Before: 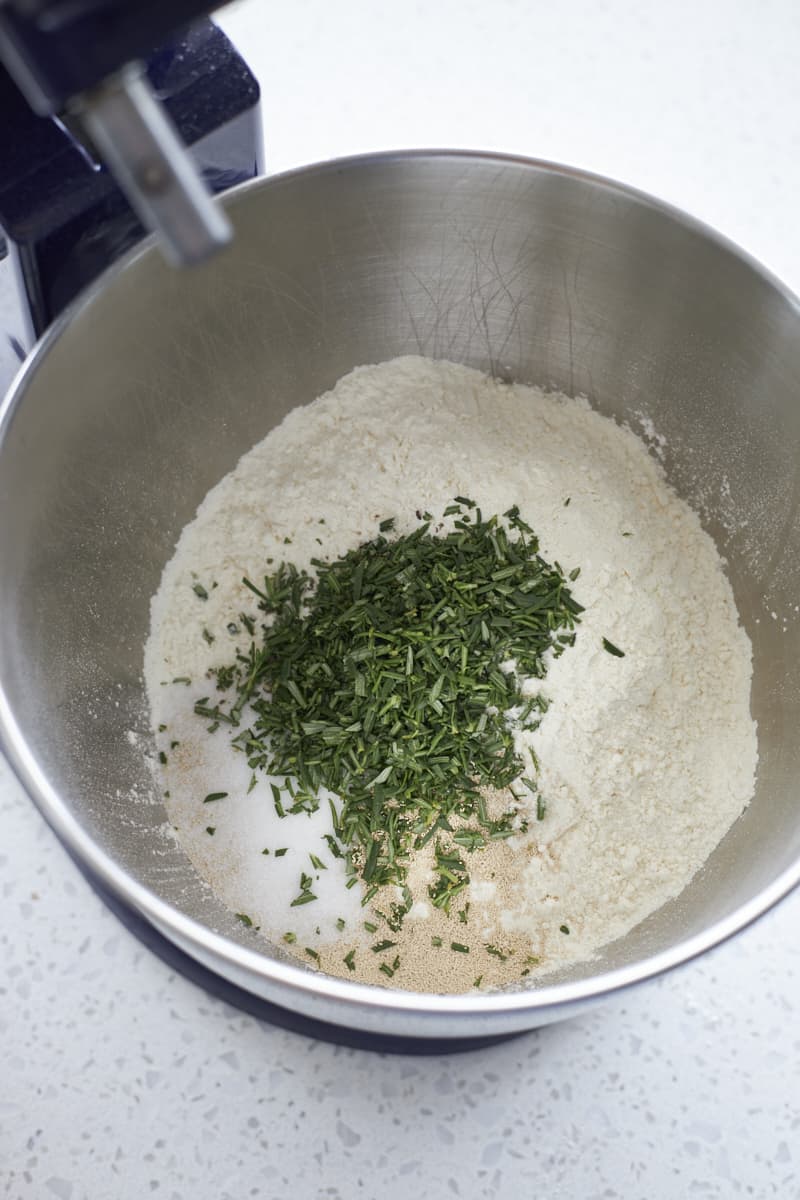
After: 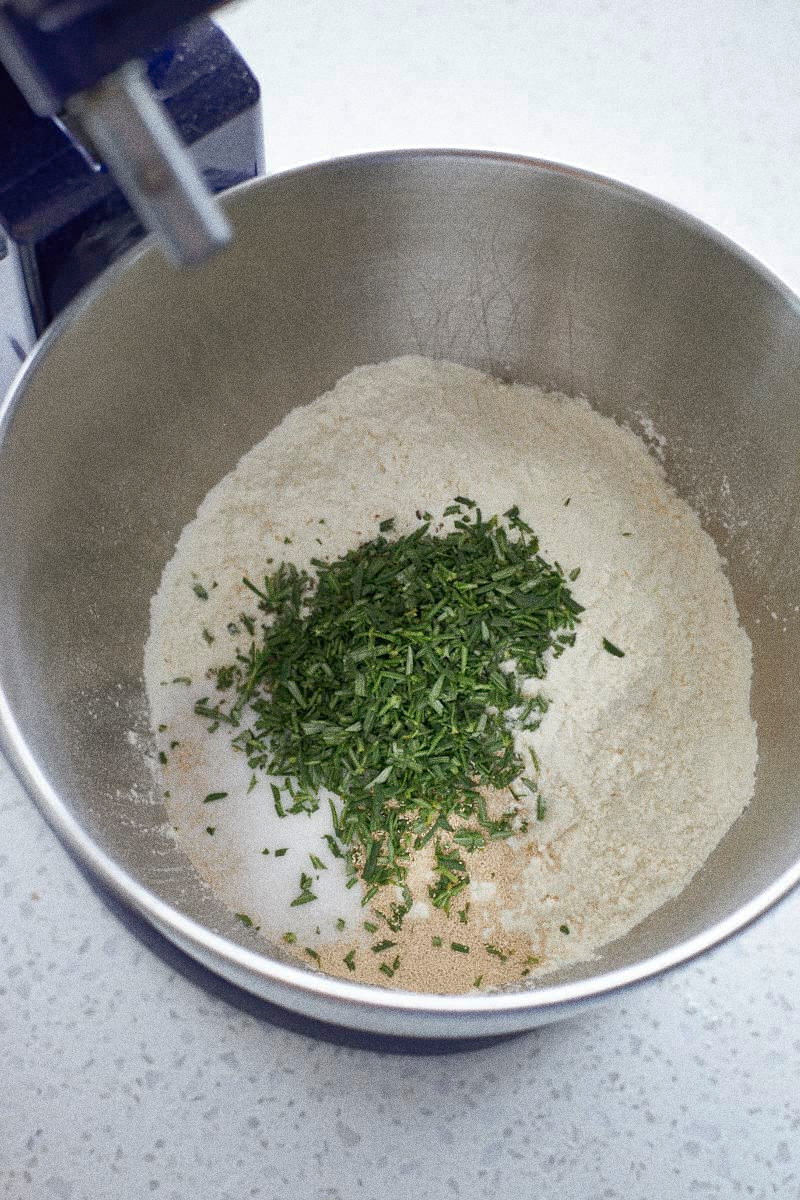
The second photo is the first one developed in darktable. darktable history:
shadows and highlights: on, module defaults
grain: coarseness 0.09 ISO, strength 40%
